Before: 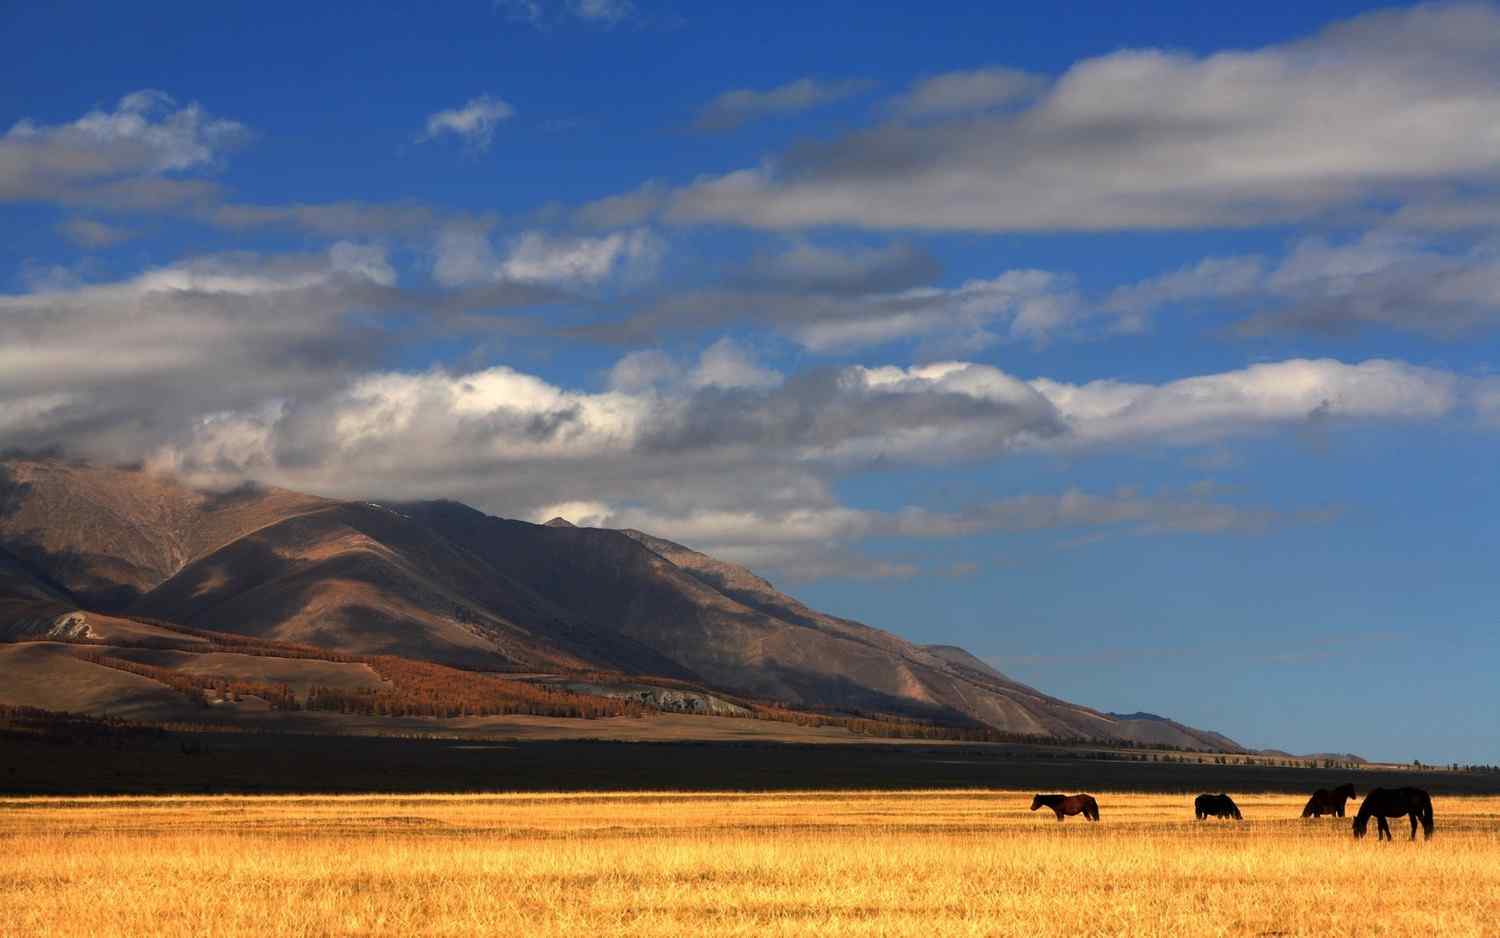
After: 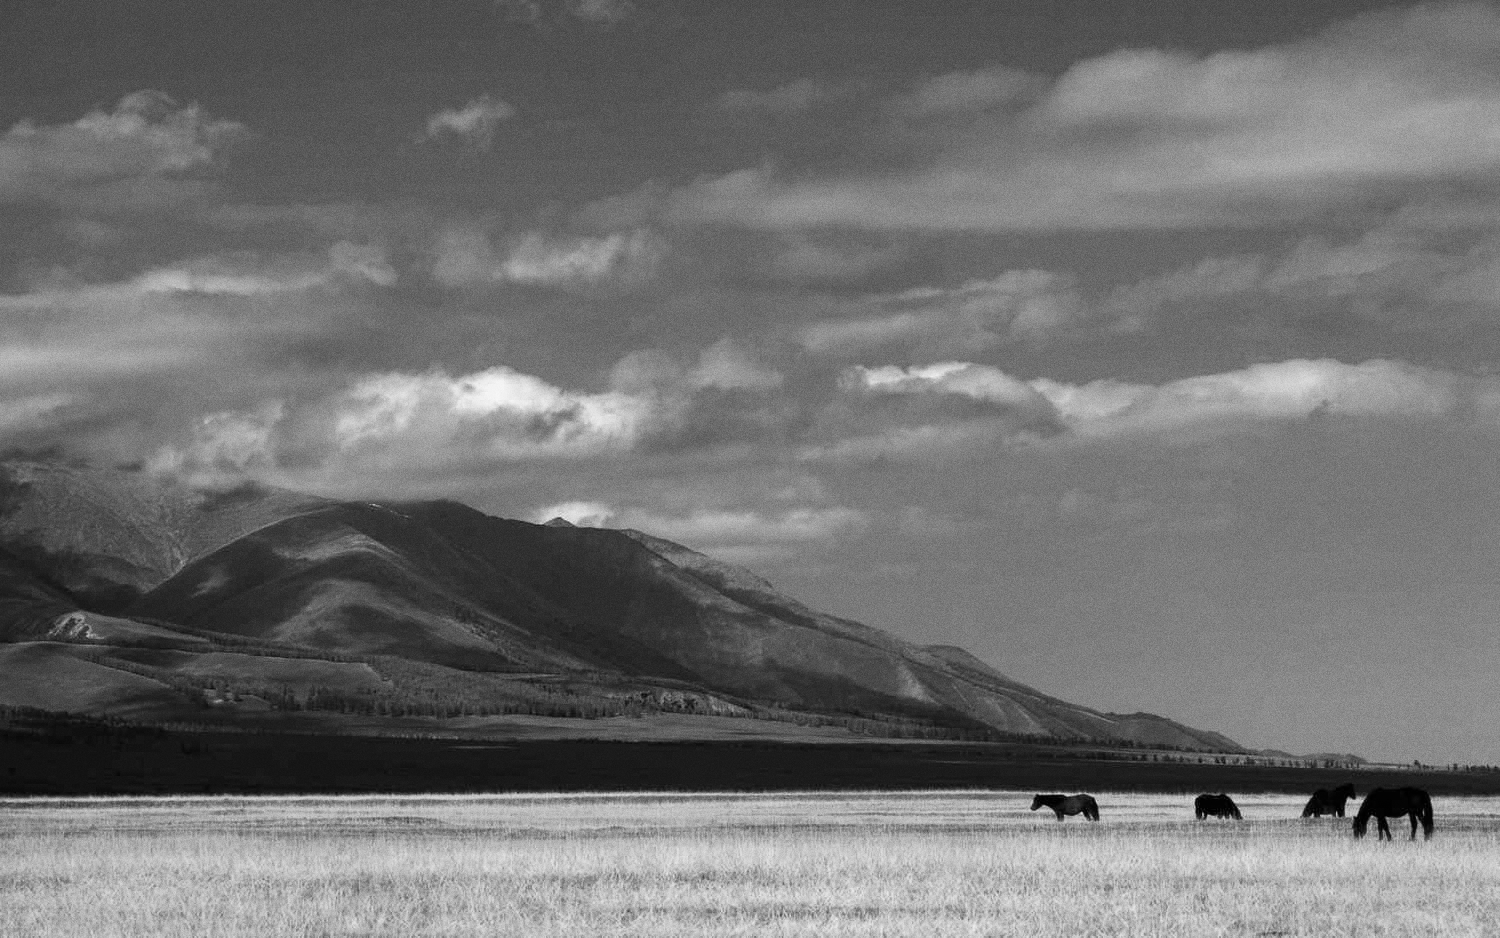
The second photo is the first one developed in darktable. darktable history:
grain: coarseness 0.09 ISO
monochrome: on, module defaults
